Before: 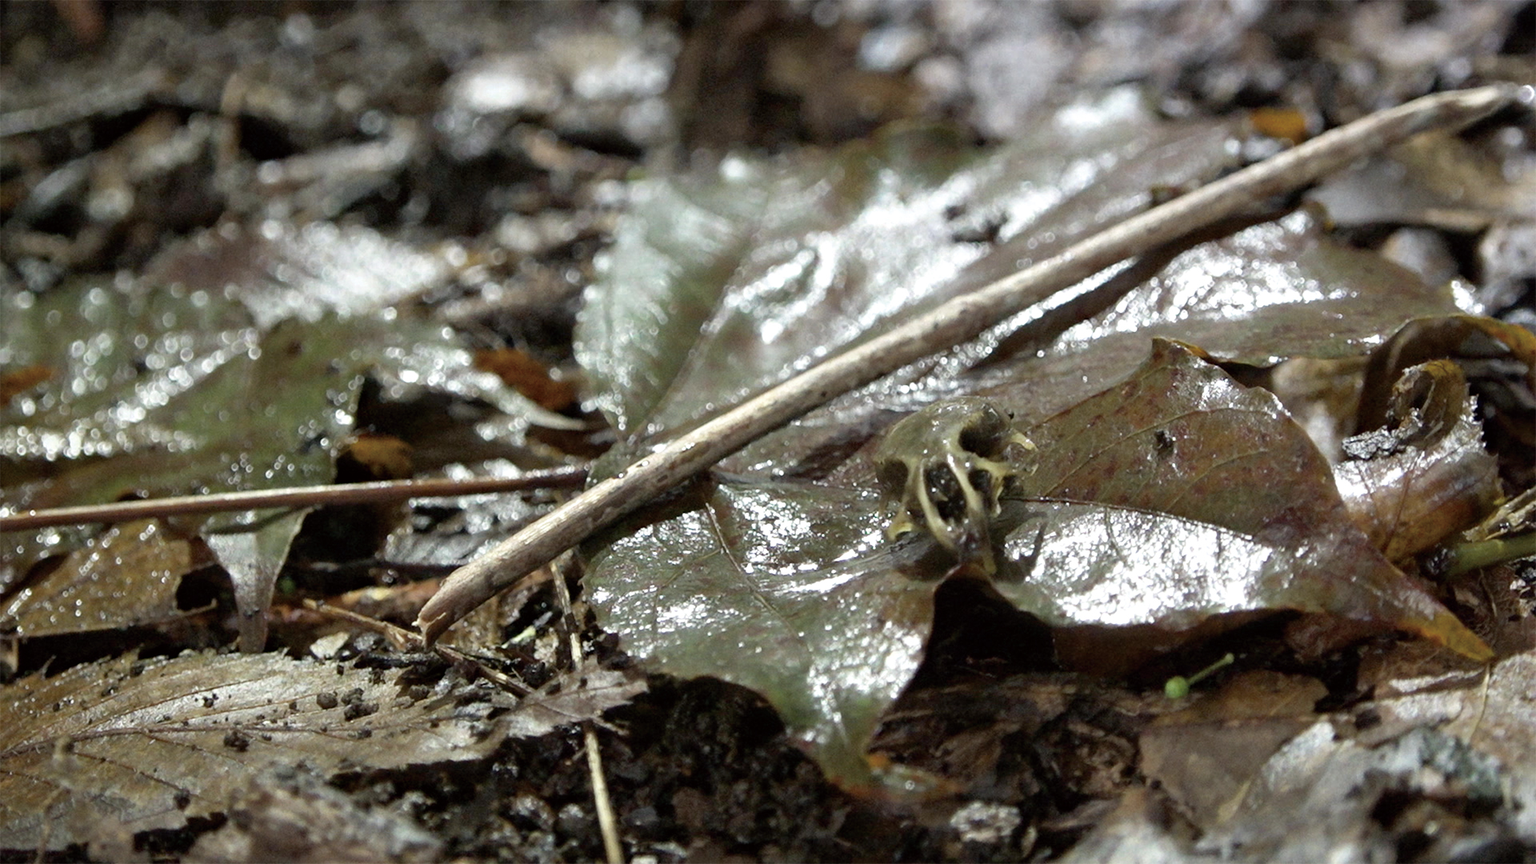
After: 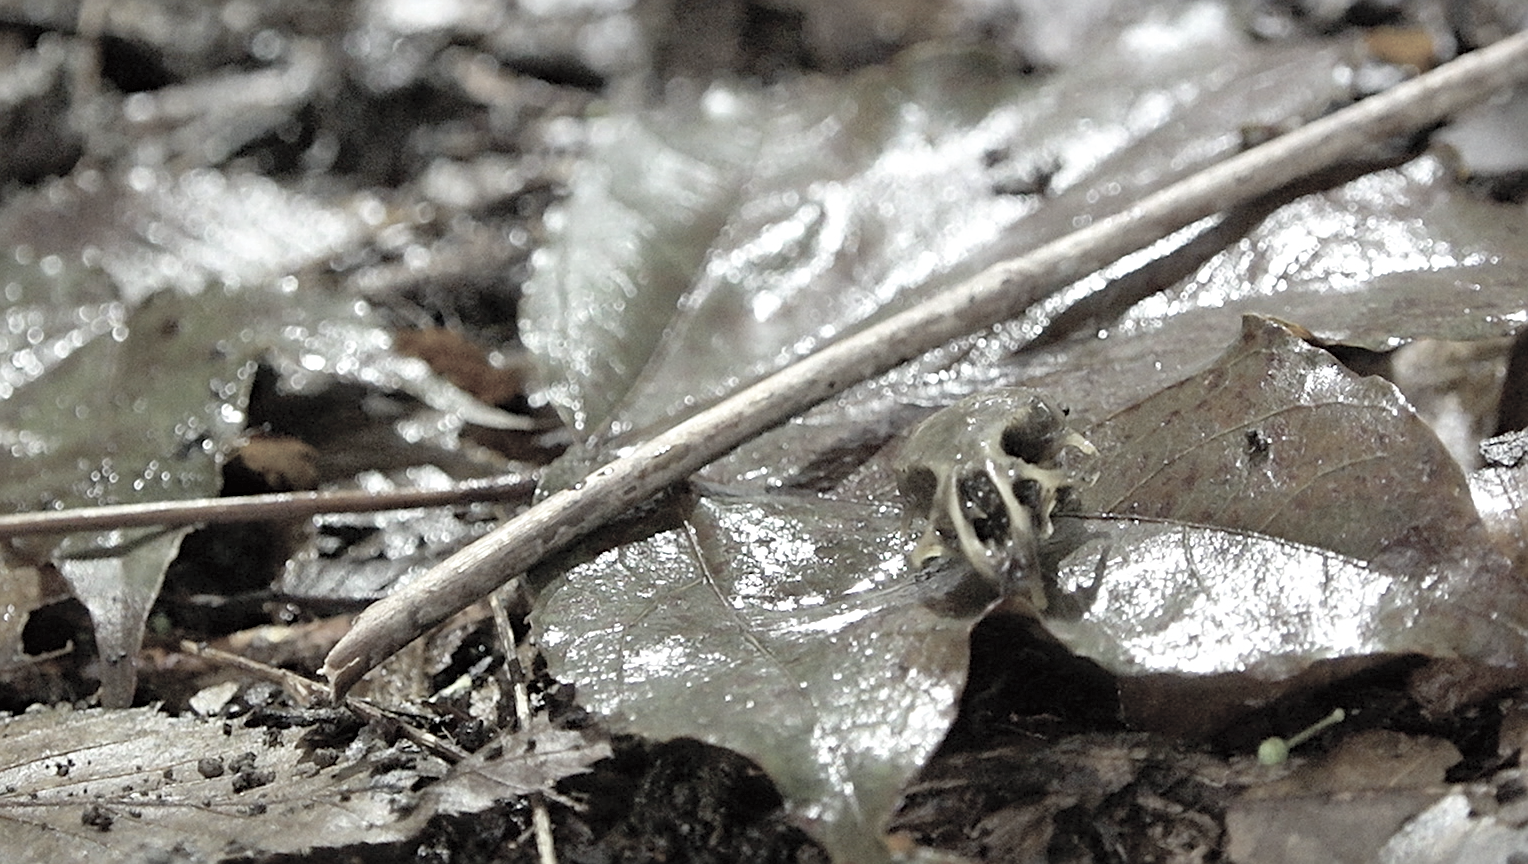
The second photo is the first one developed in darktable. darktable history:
contrast brightness saturation: brightness 0.186, saturation -0.517
crop and rotate: left 10.326%, top 10.054%, right 10.089%, bottom 9.869%
exposure: compensate highlight preservation false
sharpen: on, module defaults
